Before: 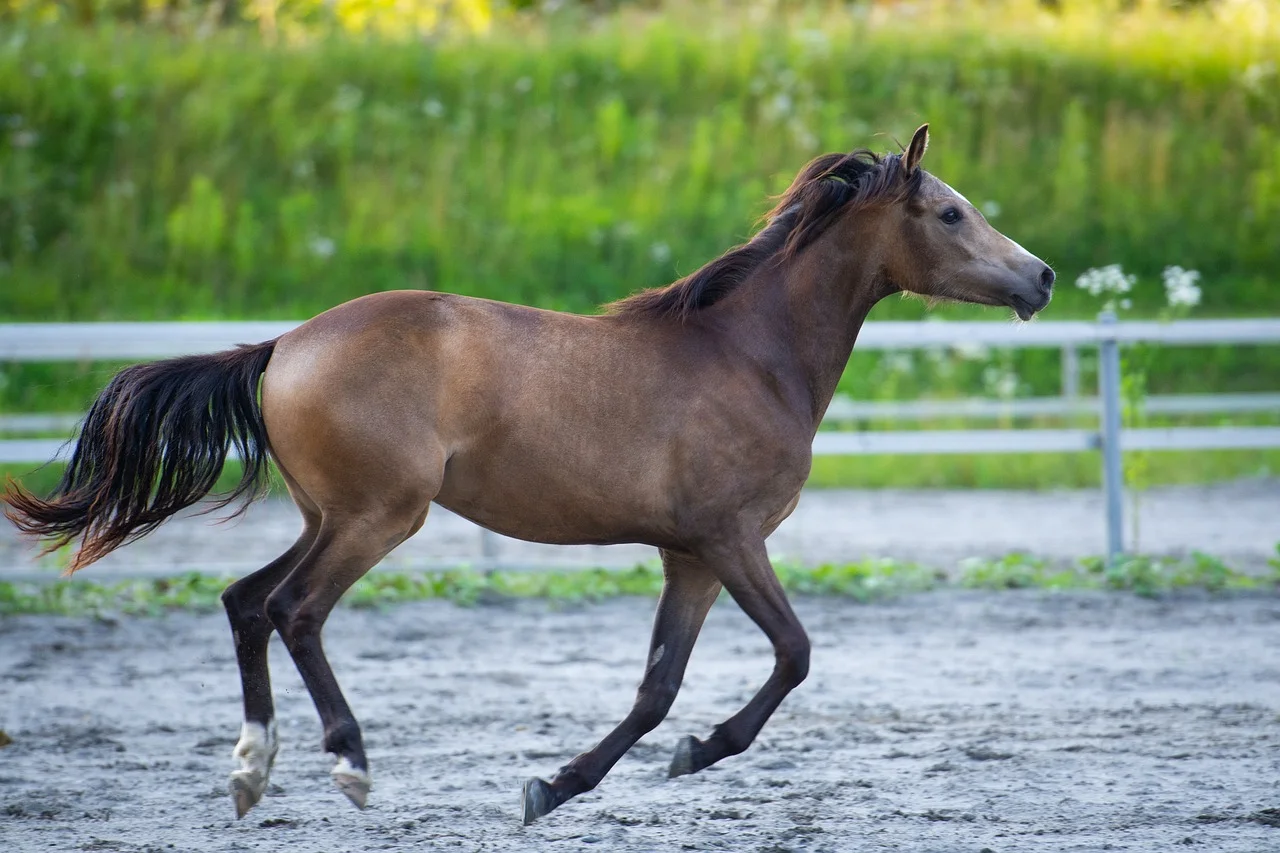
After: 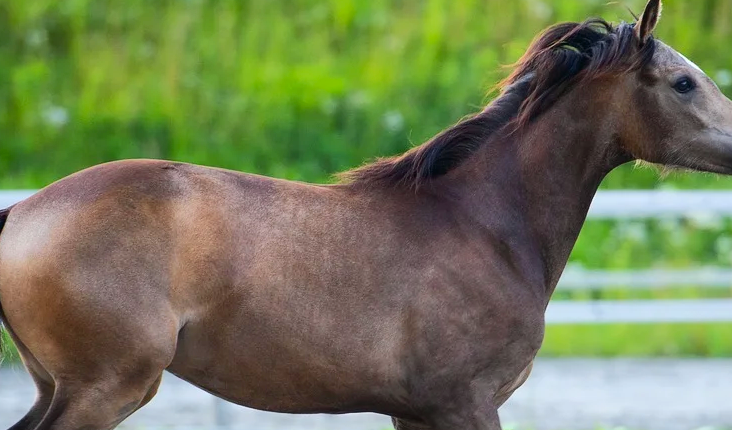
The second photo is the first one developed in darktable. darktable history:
tone curve: curves: ch0 [(0, 0.01) (0.037, 0.032) (0.131, 0.108) (0.275, 0.256) (0.483, 0.512) (0.61, 0.665) (0.696, 0.742) (0.792, 0.819) (0.911, 0.925) (0.997, 0.995)]; ch1 [(0, 0) (0.301, 0.3) (0.423, 0.421) (0.492, 0.488) (0.507, 0.503) (0.53, 0.532) (0.573, 0.586) (0.683, 0.702) (0.746, 0.77) (1, 1)]; ch2 [(0, 0) (0.246, 0.233) (0.36, 0.352) (0.415, 0.415) (0.485, 0.487) (0.502, 0.504) (0.525, 0.518) (0.539, 0.539) (0.587, 0.594) (0.636, 0.652) (0.711, 0.729) (0.845, 0.855) (0.998, 0.977)], color space Lab, independent channels, preserve colors none
crop: left 20.932%, top 15.471%, right 21.848%, bottom 34.081%
color correction: saturation 1.1
